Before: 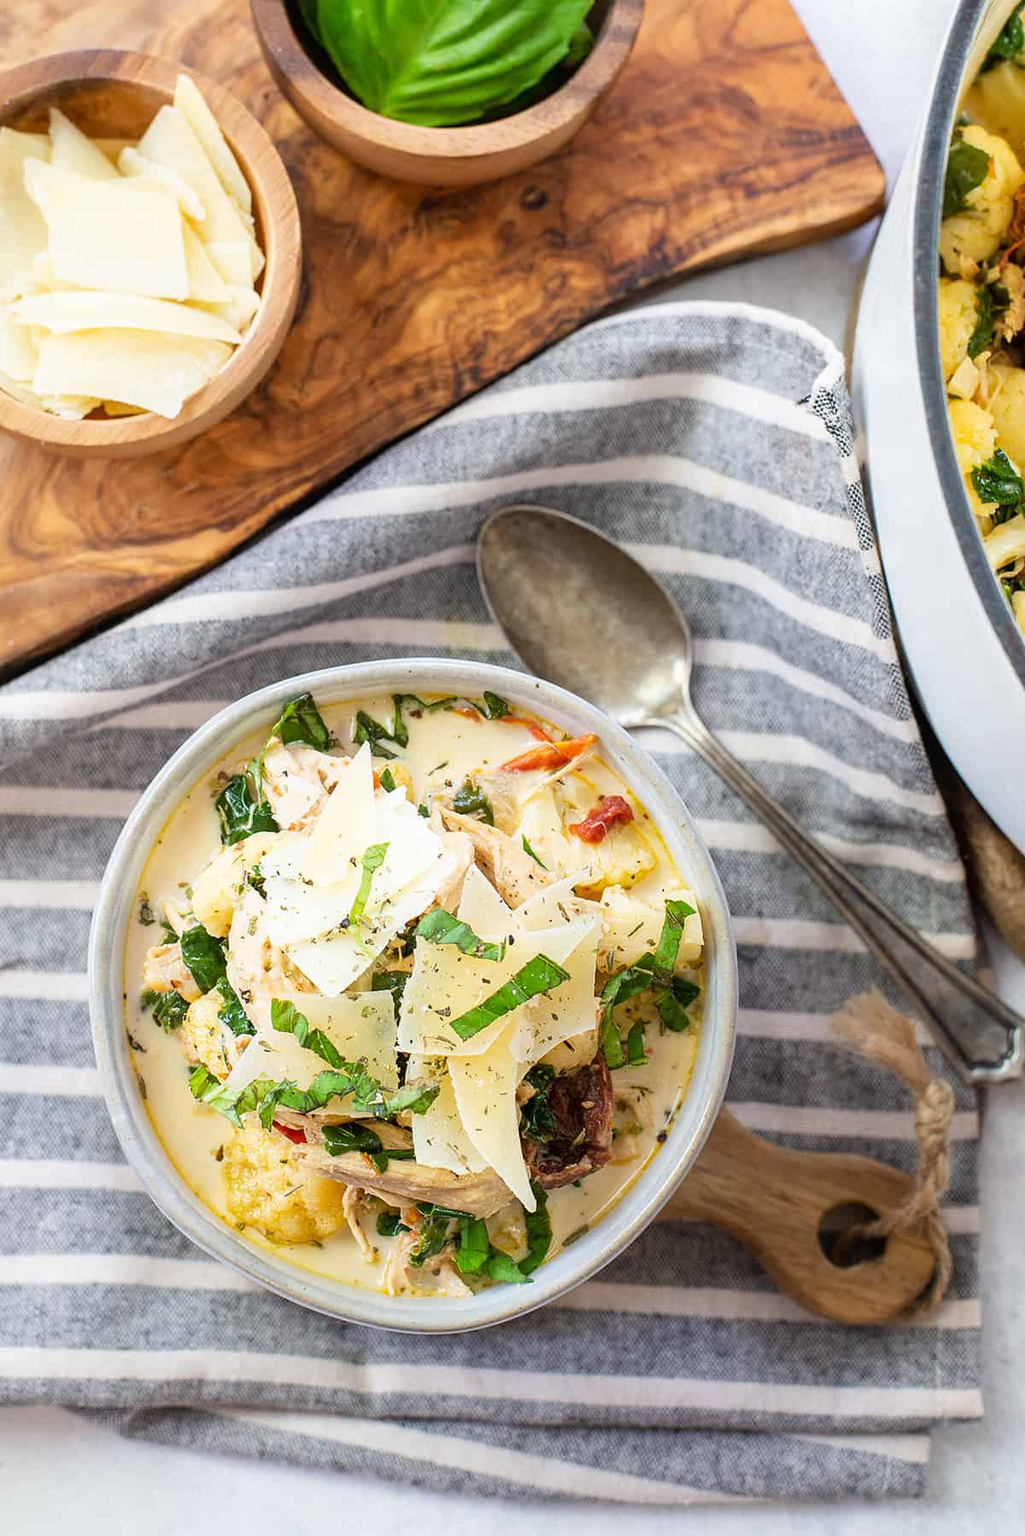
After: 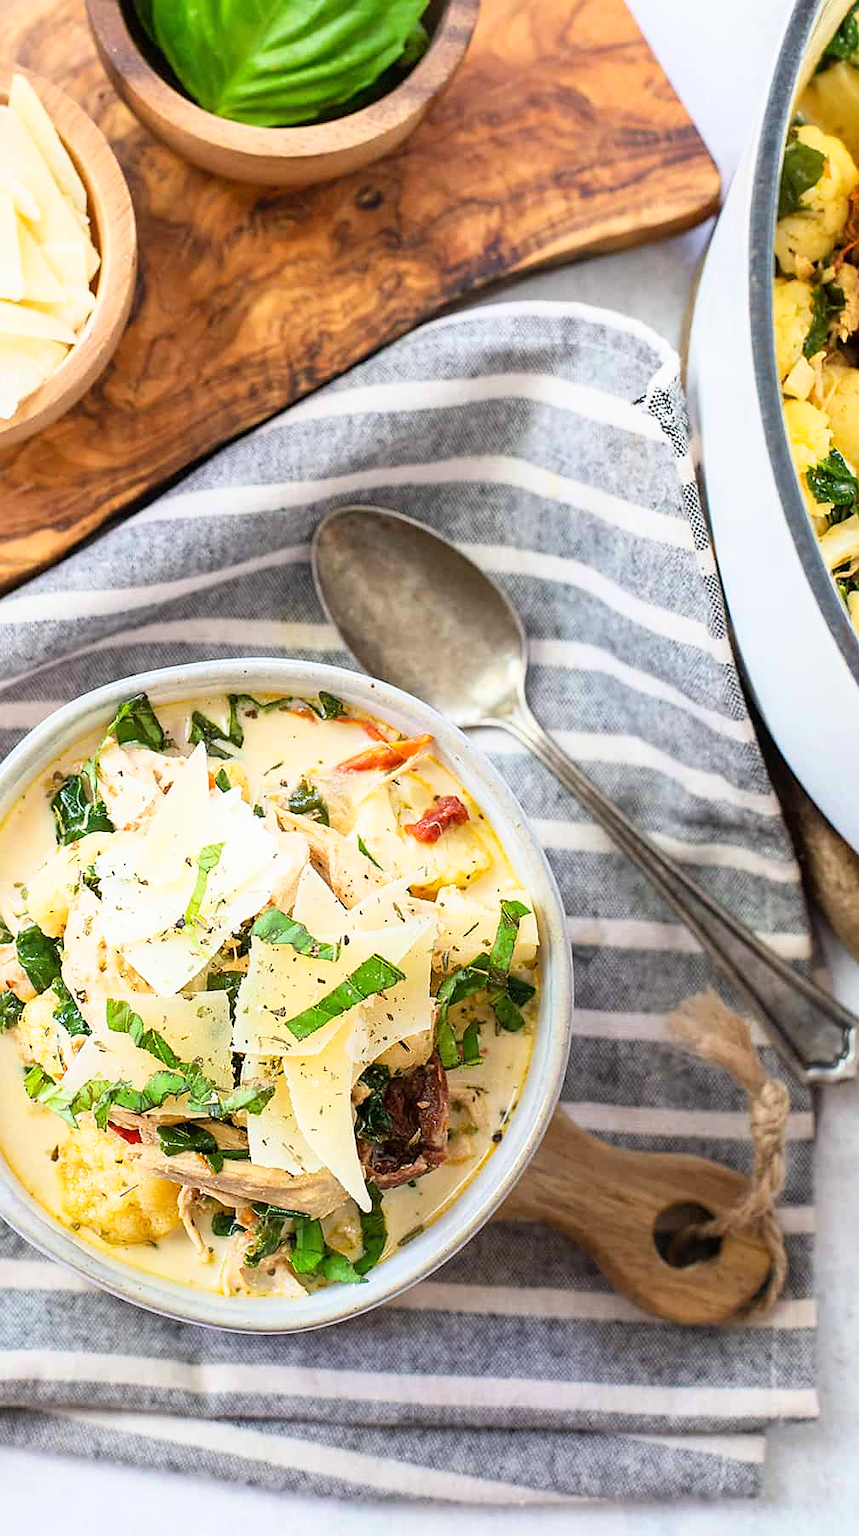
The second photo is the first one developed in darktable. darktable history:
crop: left 16.145%
rgb levels: preserve colors max RGB
sharpen: radius 1.458, amount 0.398, threshold 1.271
base curve: curves: ch0 [(0, 0) (0.666, 0.806) (1, 1)]
